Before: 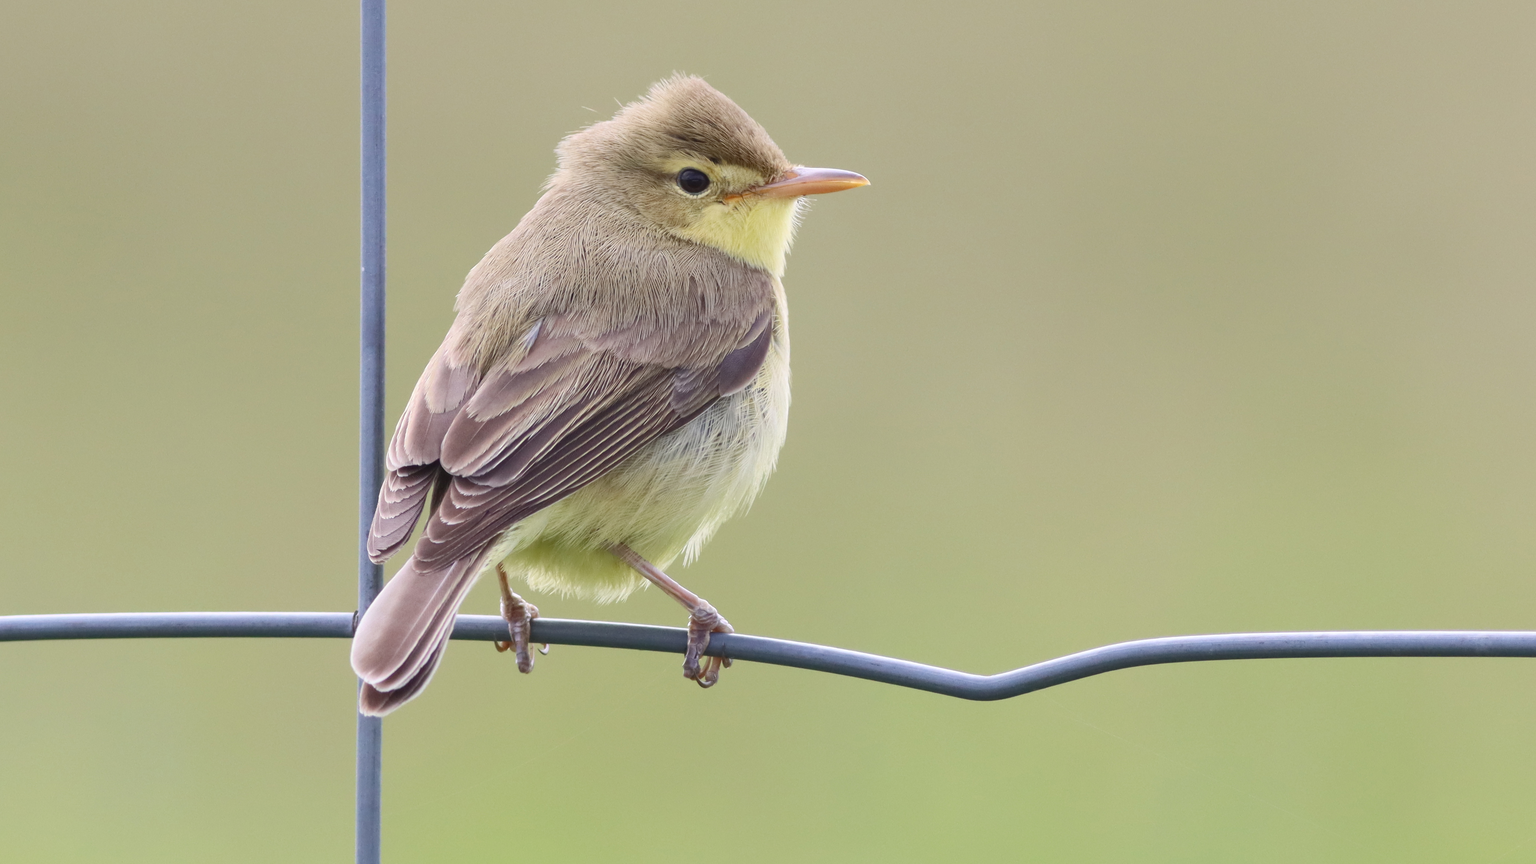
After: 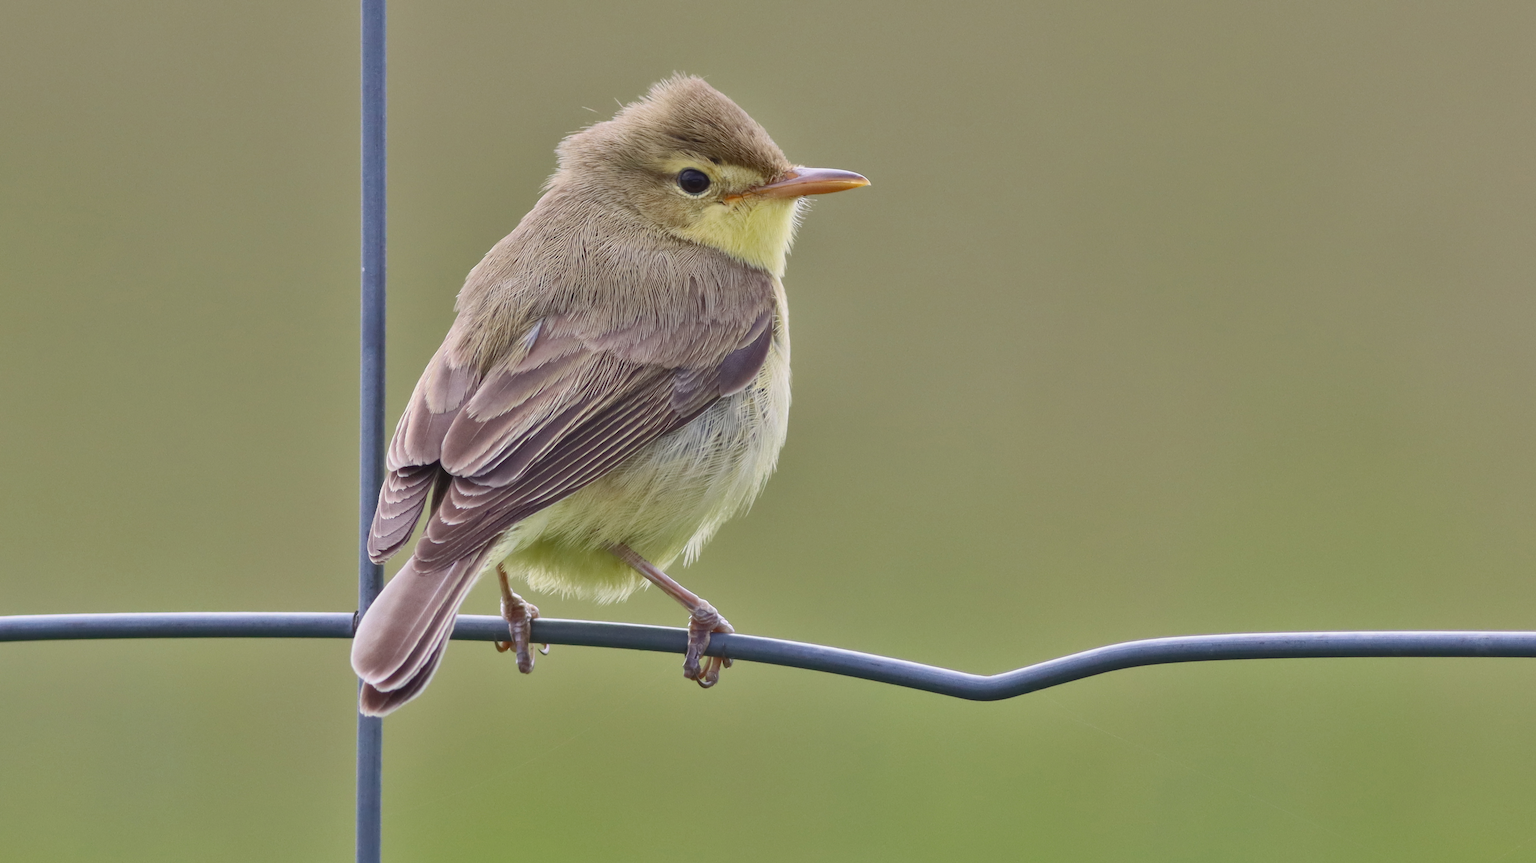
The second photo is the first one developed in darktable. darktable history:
shadows and highlights: white point adjustment -3.53, highlights -63.58, soften with gaussian
